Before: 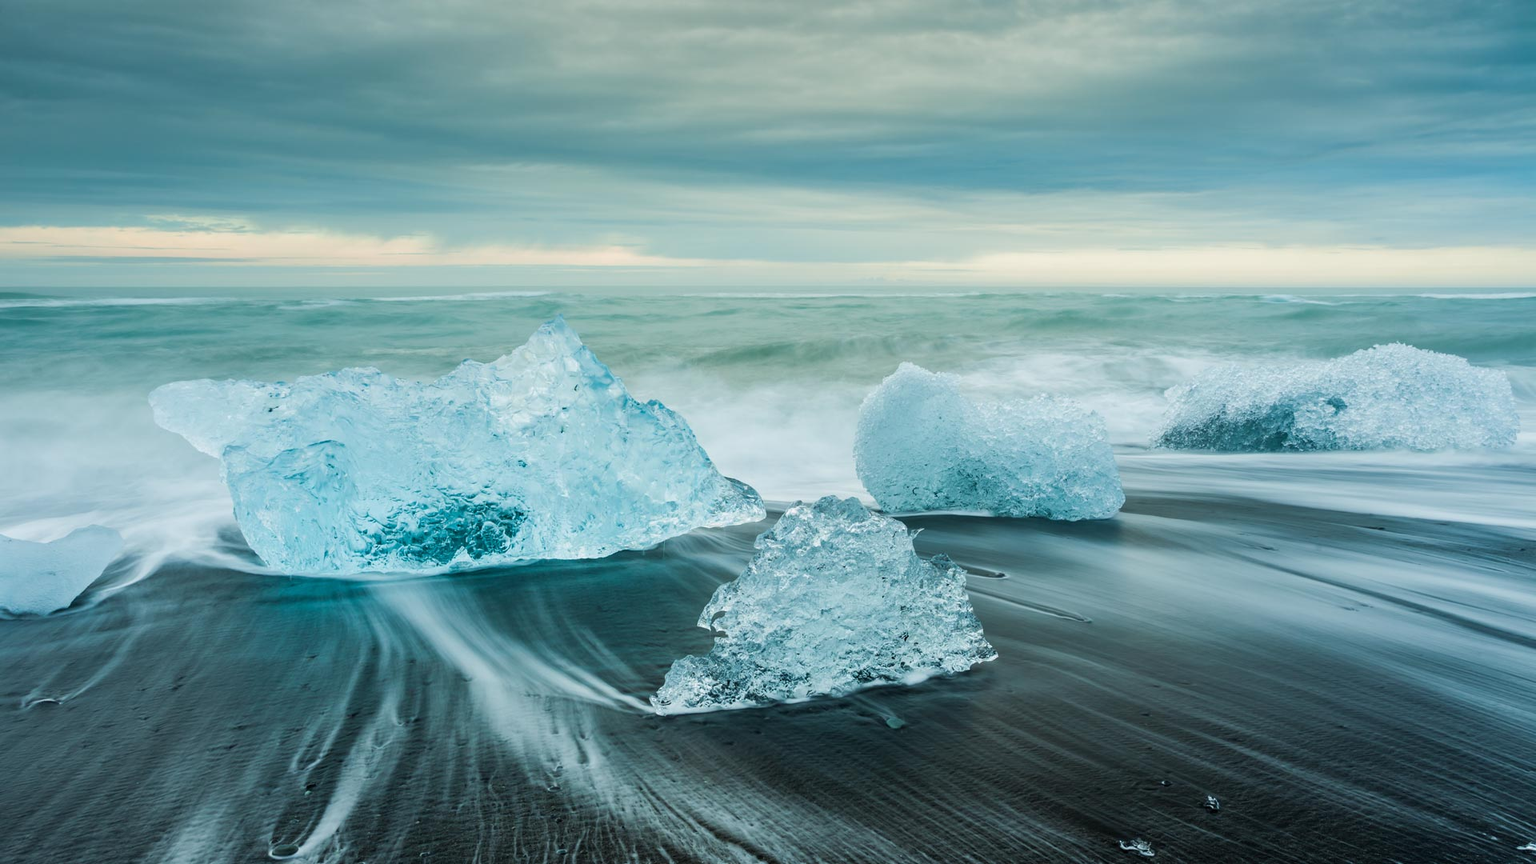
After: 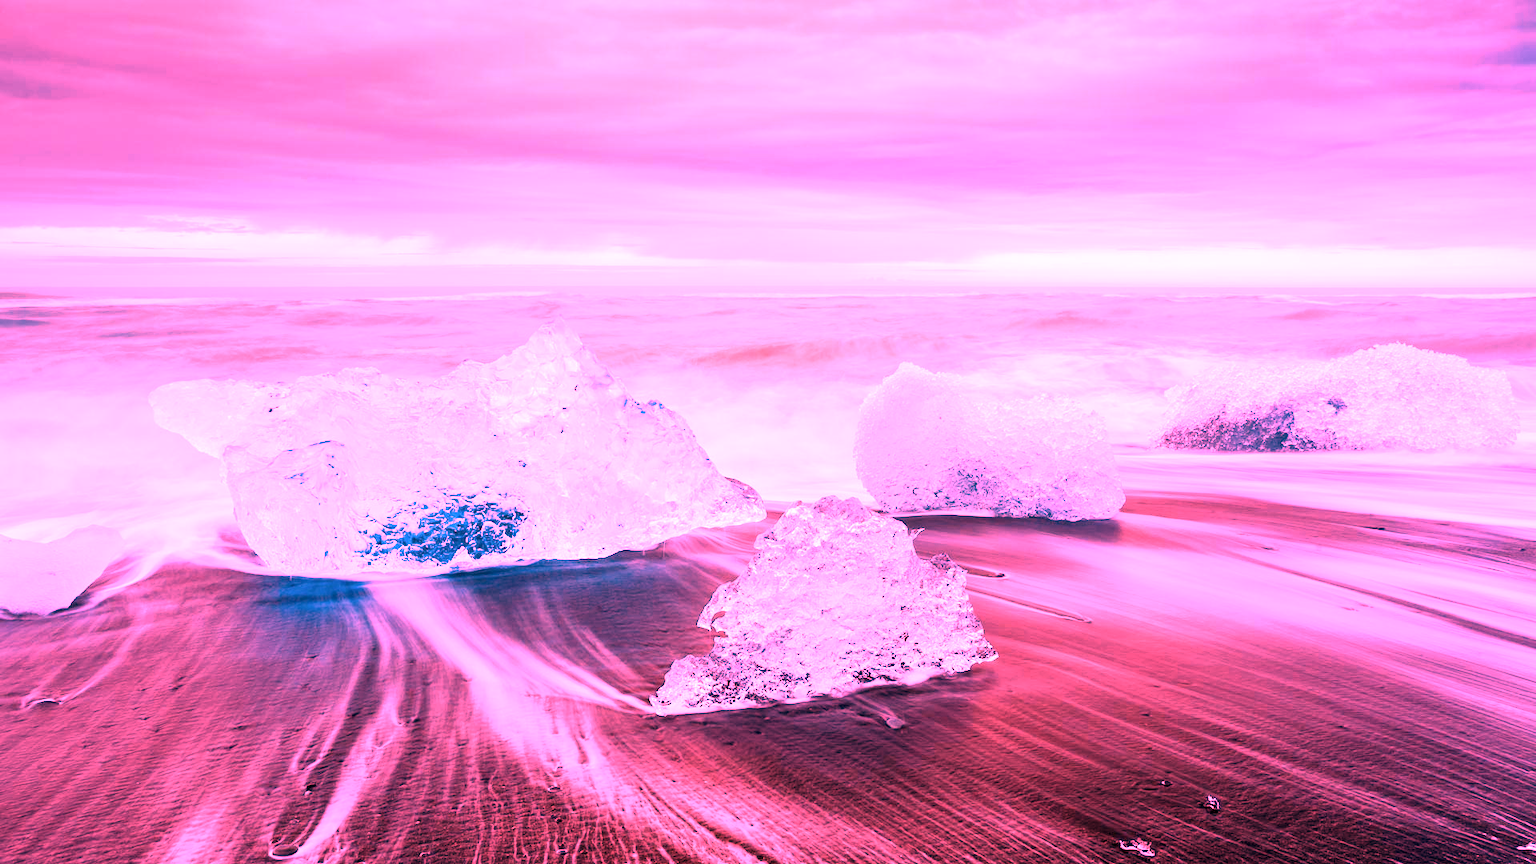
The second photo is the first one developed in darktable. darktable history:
white balance: red 4.26, blue 1.802
color correction: highlights a* -5.94, highlights b* 11.19
exposure: exposure -0.242 EV, compensate highlight preservation false
local contrast: highlights 100%, shadows 100%, detail 120%, midtone range 0.2
